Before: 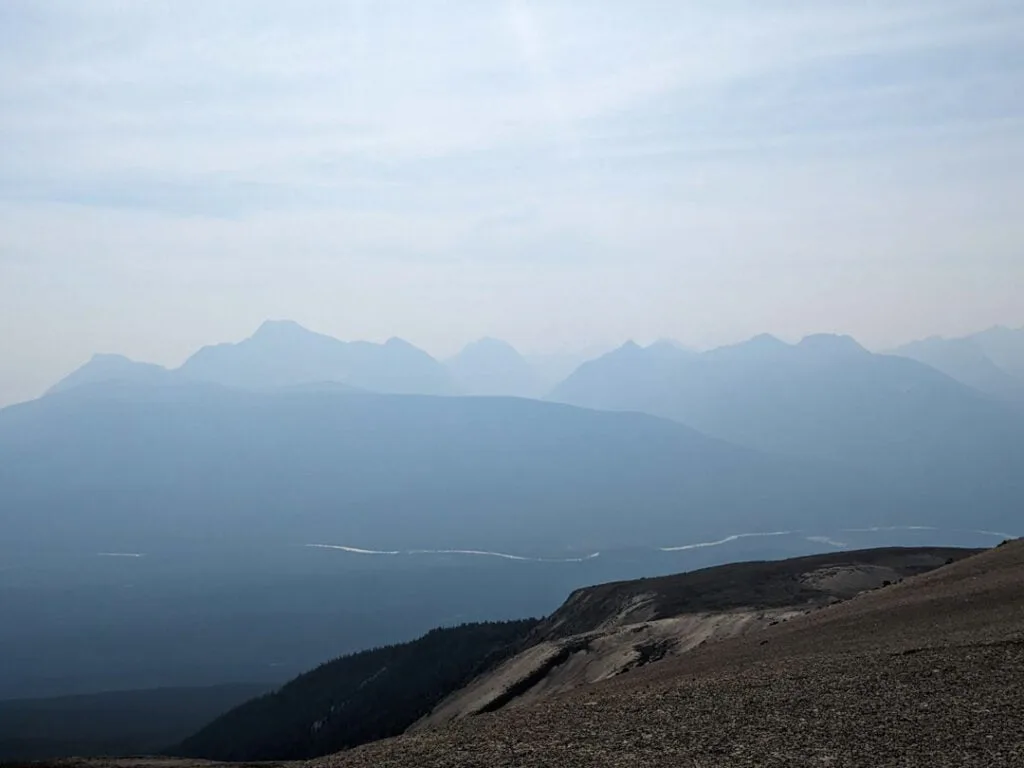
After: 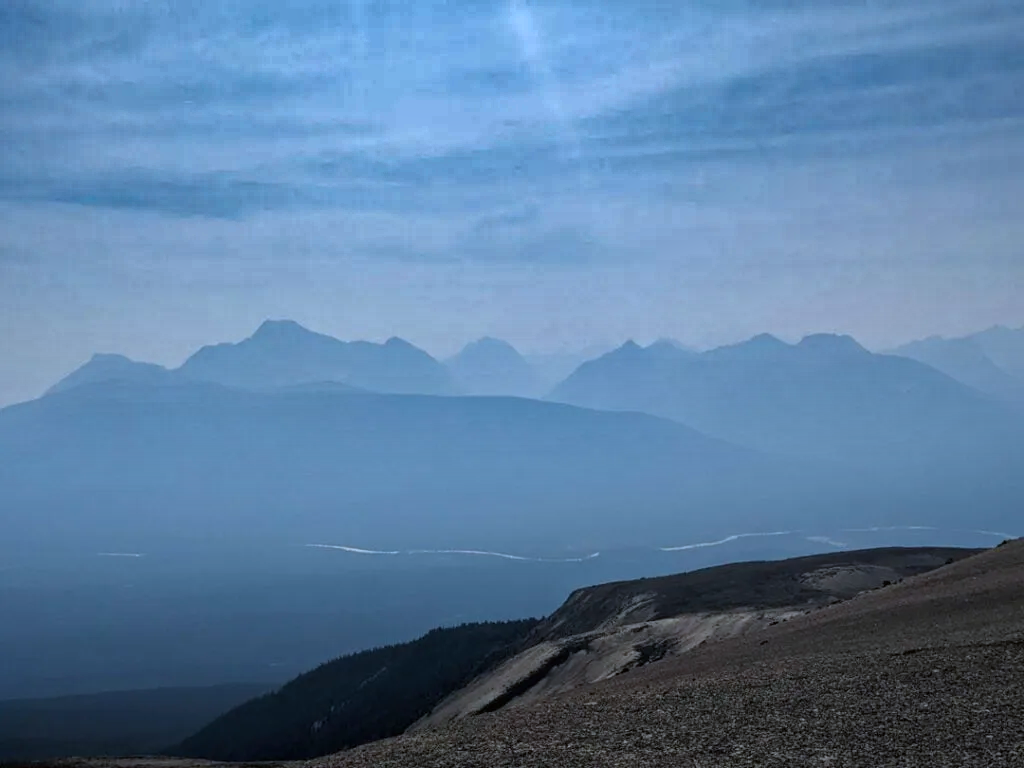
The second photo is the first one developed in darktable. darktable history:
color calibration: x 0.372, y 0.386, temperature 4284.58 K
shadows and highlights: shadows 21.02, highlights -82, soften with gaussian
